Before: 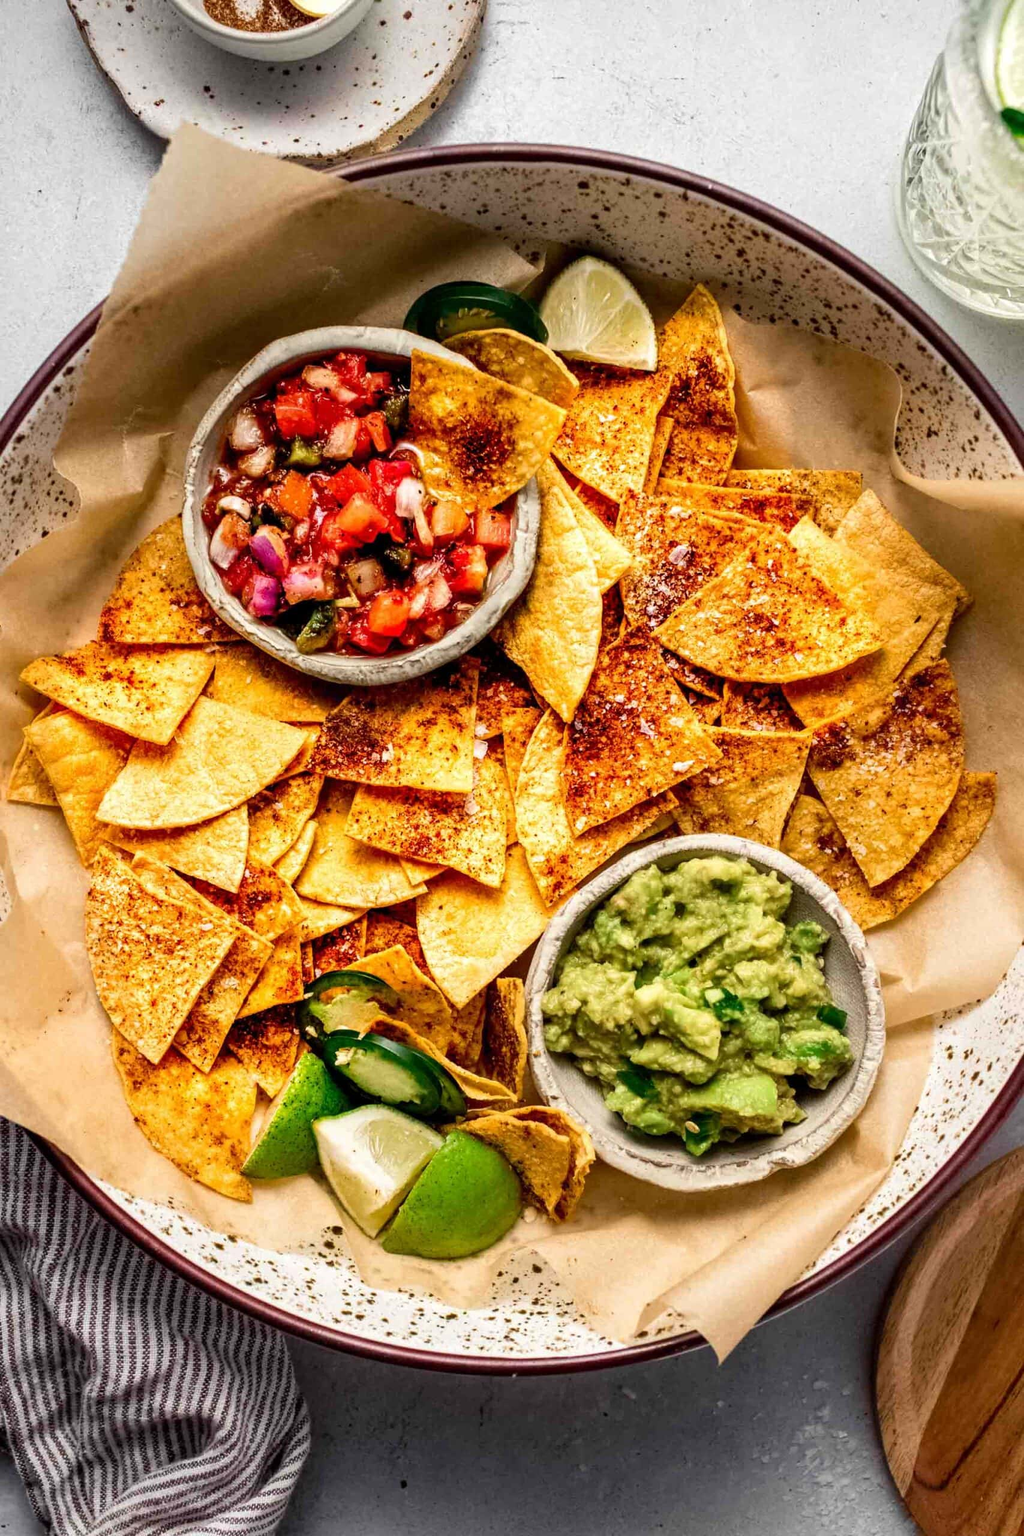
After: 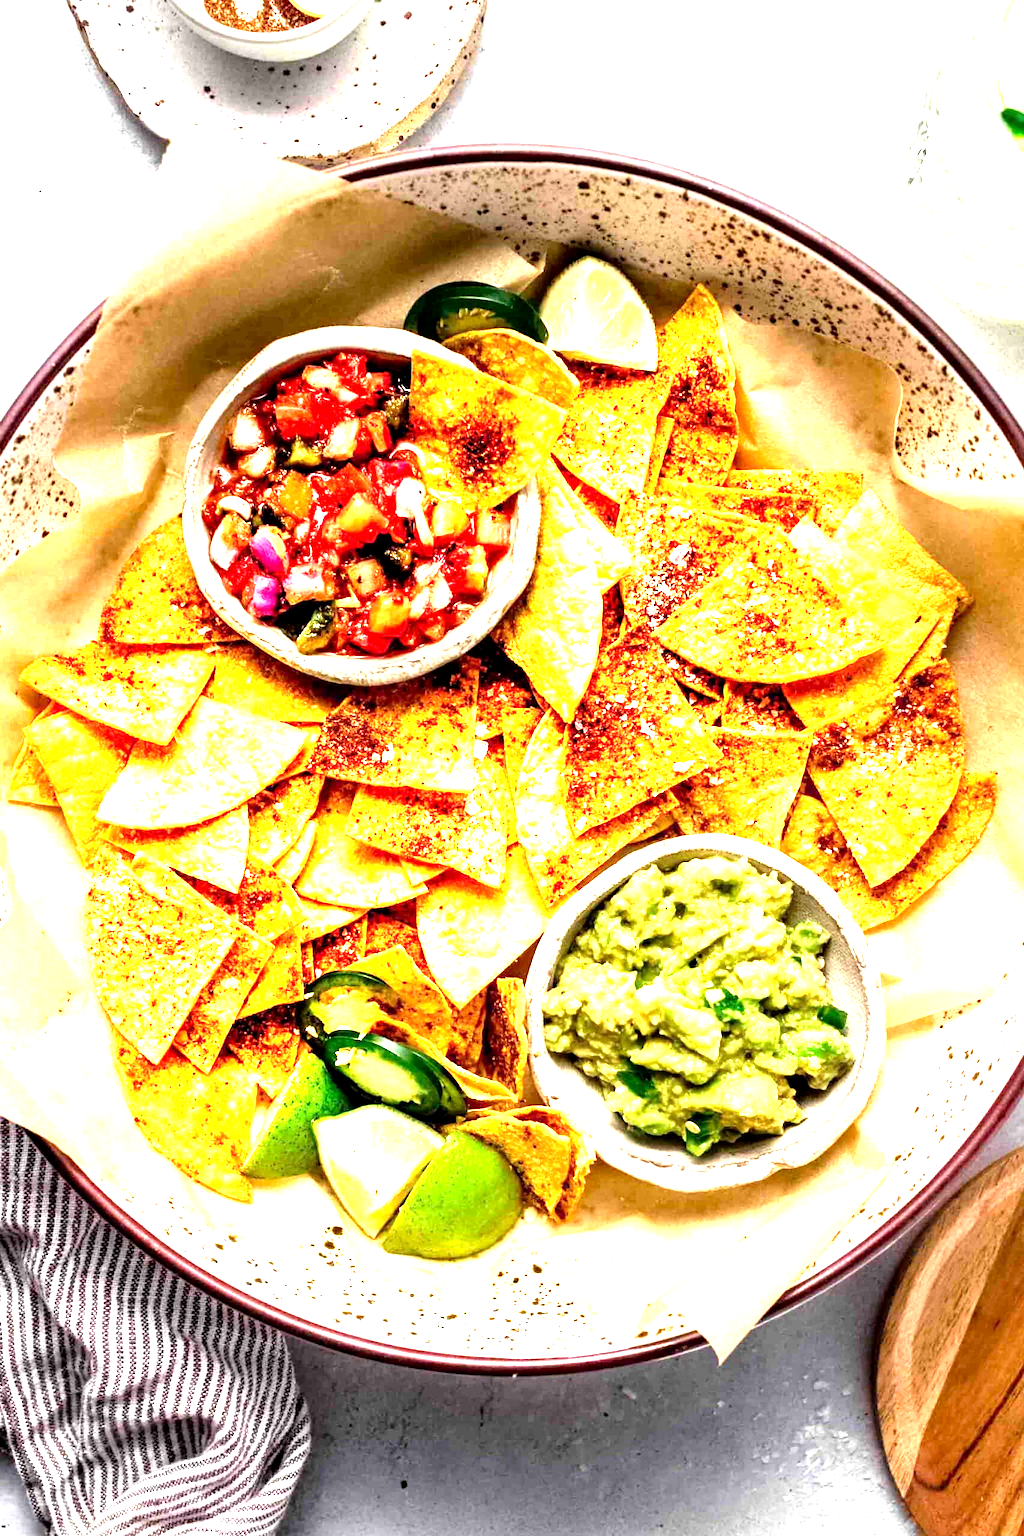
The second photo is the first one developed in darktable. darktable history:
tone equalizer: -8 EV -0.763 EV, -7 EV -0.714 EV, -6 EV -0.592 EV, -5 EV -0.363 EV, -3 EV 0.372 EV, -2 EV 0.6 EV, -1 EV 0.677 EV, +0 EV 0.723 EV
exposure: black level correction 0.001, exposure 1.31 EV, compensate exposure bias true, compensate highlight preservation false
